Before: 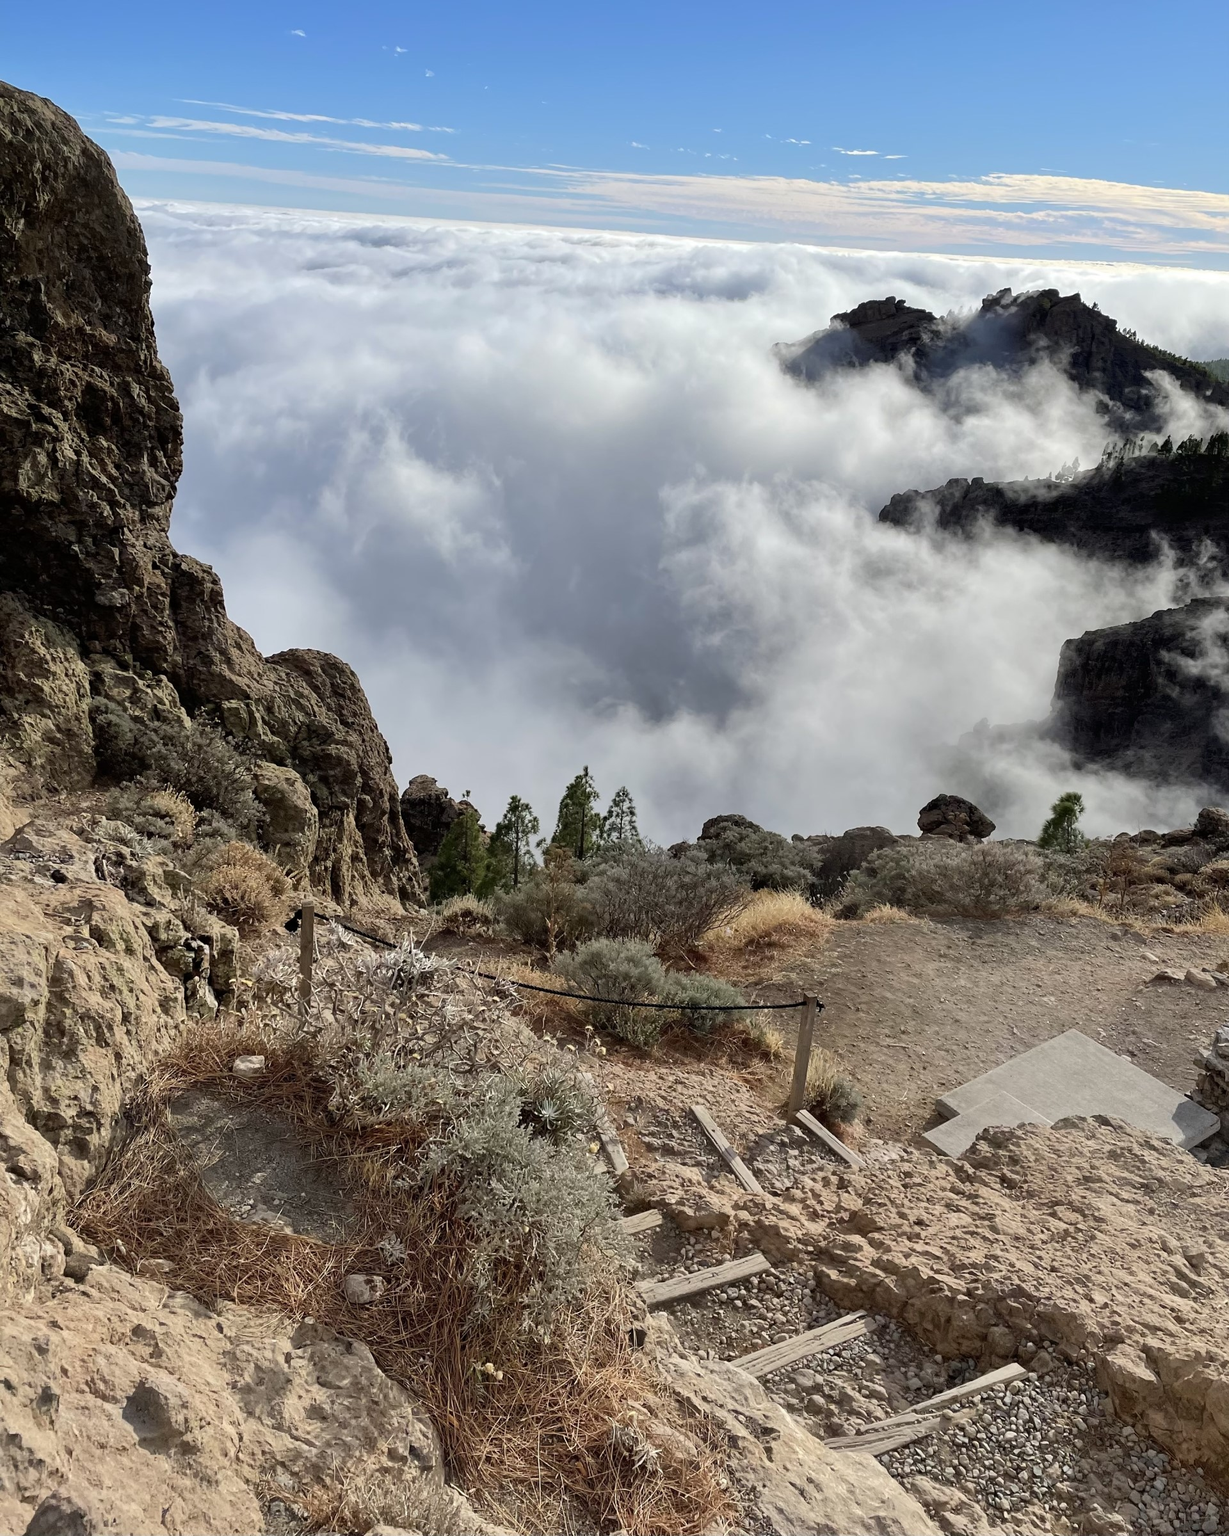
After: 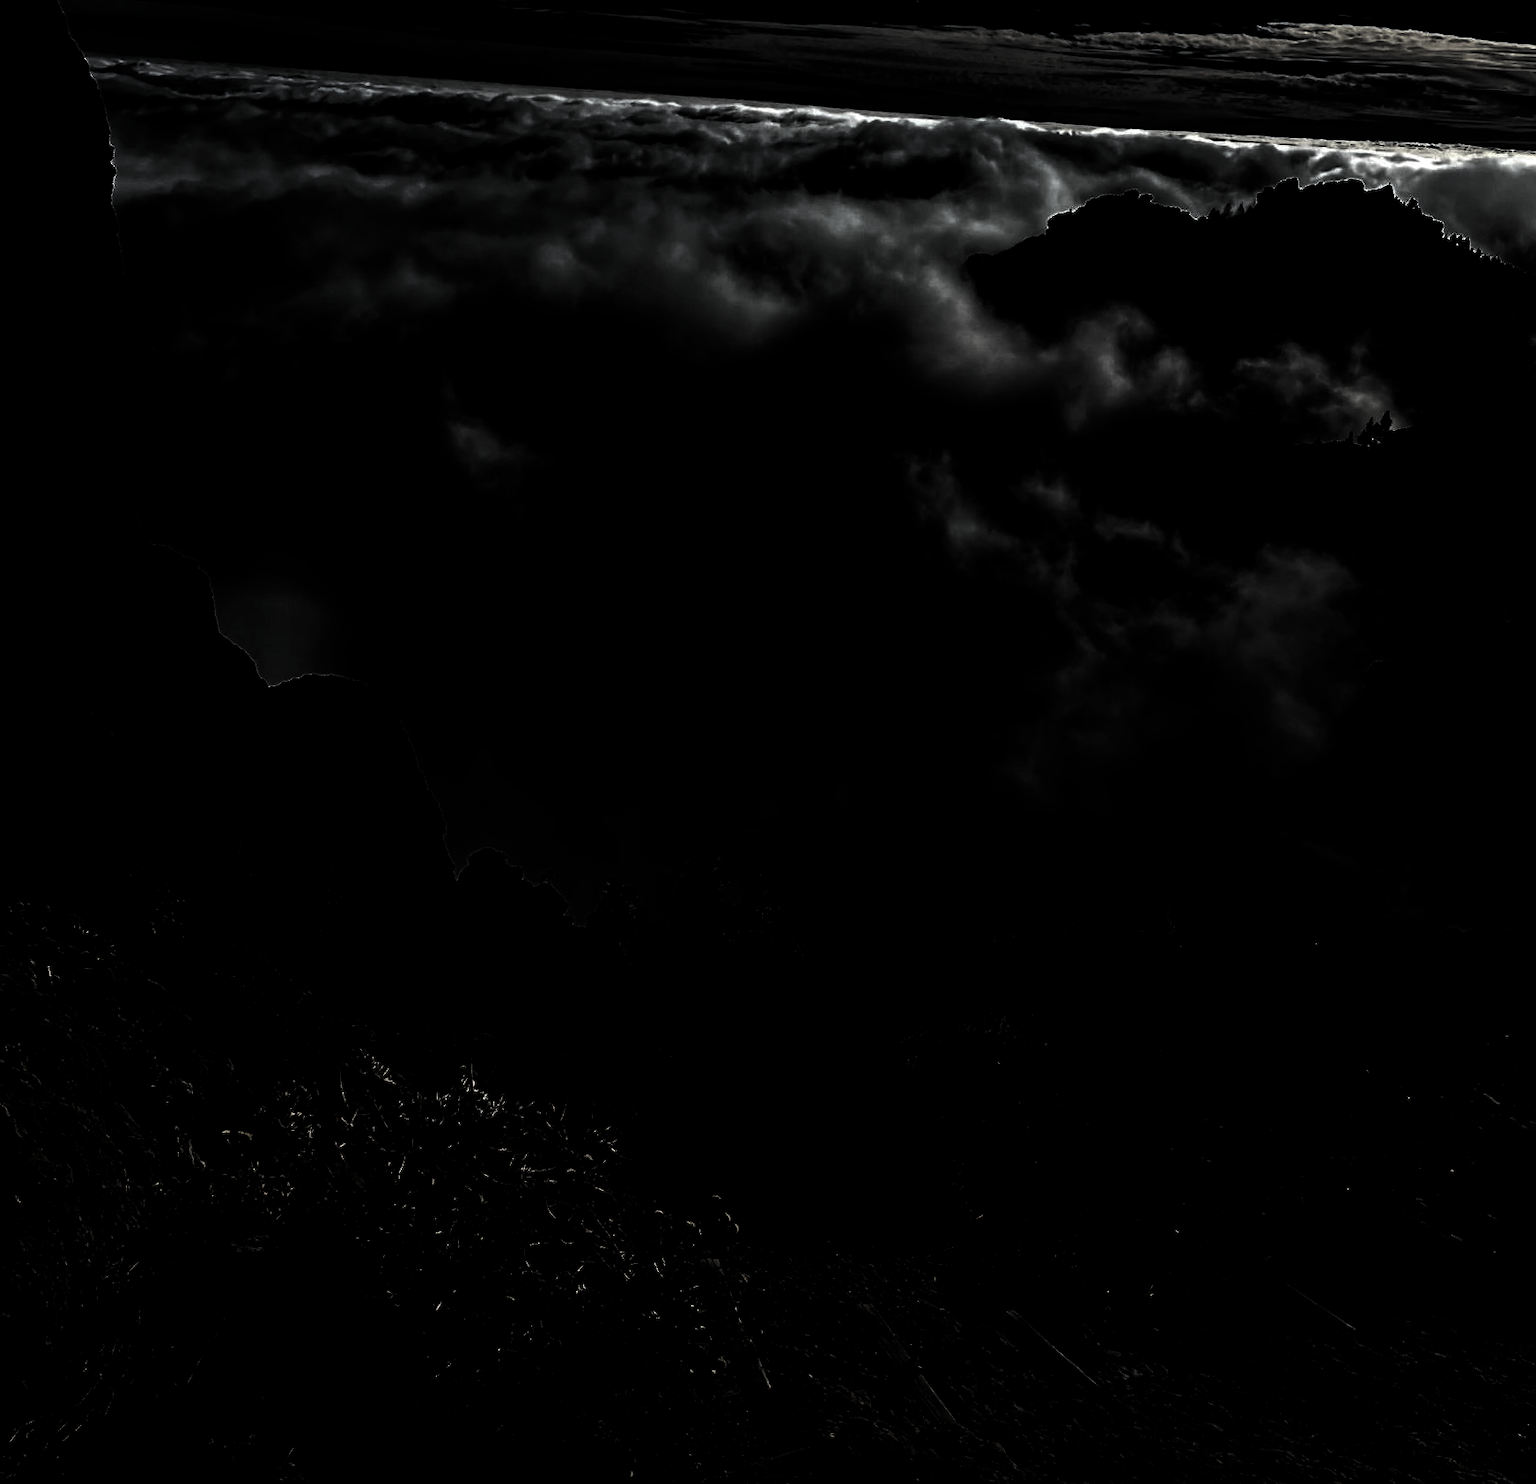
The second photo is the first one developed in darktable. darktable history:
levels: levels [0.721, 0.937, 0.997]
crop: left 5.596%, top 10.314%, right 3.534%, bottom 19.395%
